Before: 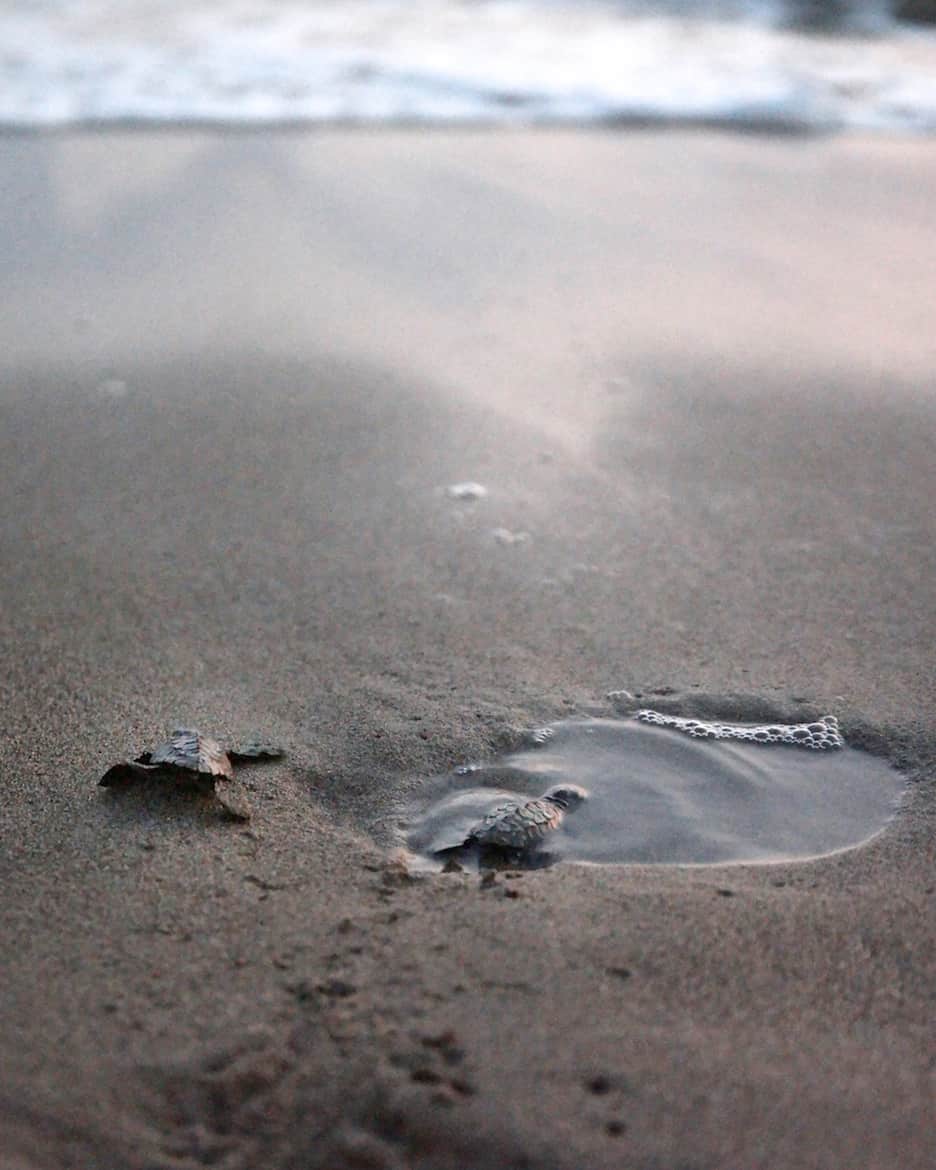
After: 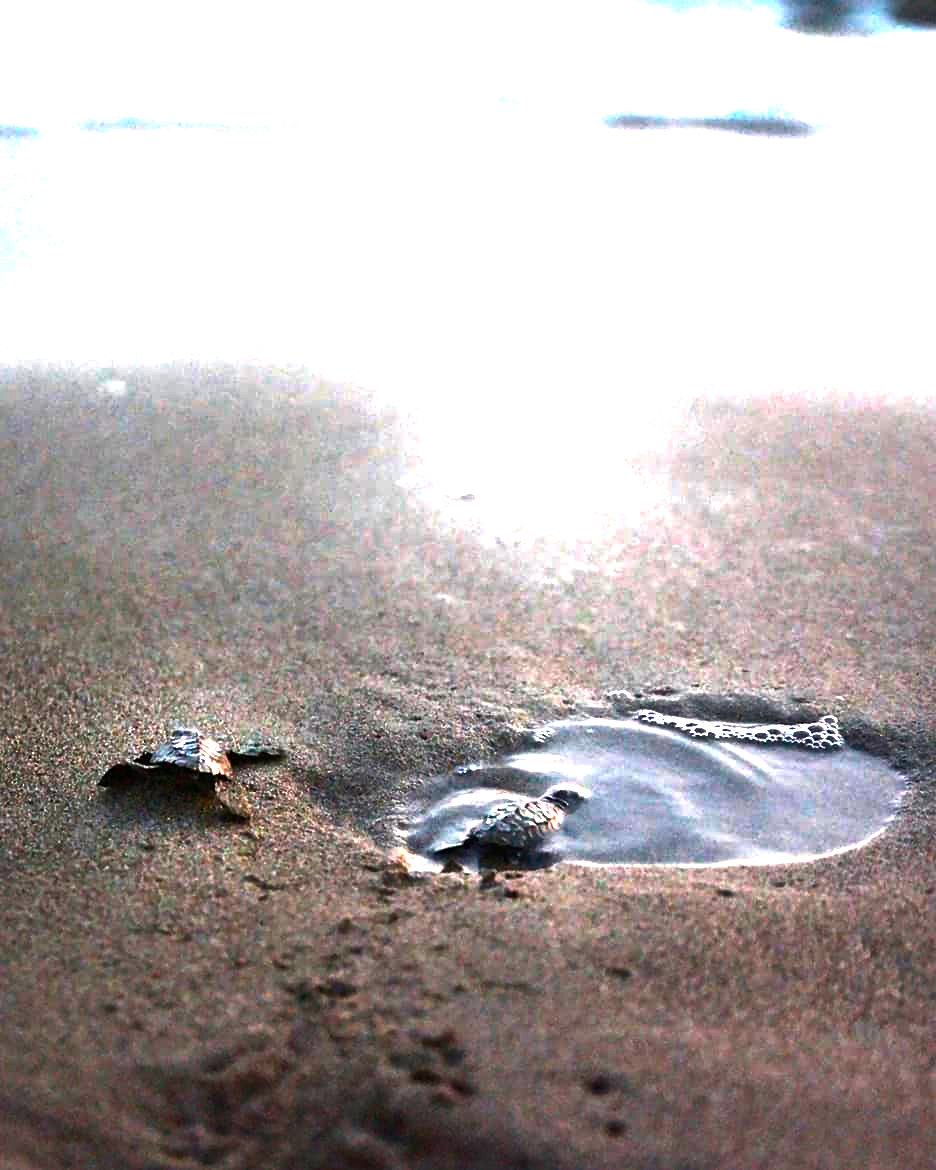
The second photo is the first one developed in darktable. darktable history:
color balance rgb: linear chroma grading › shadows -30%, linear chroma grading › global chroma 35%, perceptual saturation grading › global saturation 75%, perceptual saturation grading › shadows -30%, perceptual brilliance grading › highlights 75%, perceptual brilliance grading › shadows -30%, global vibrance 35%
sharpen: amount 0.2
